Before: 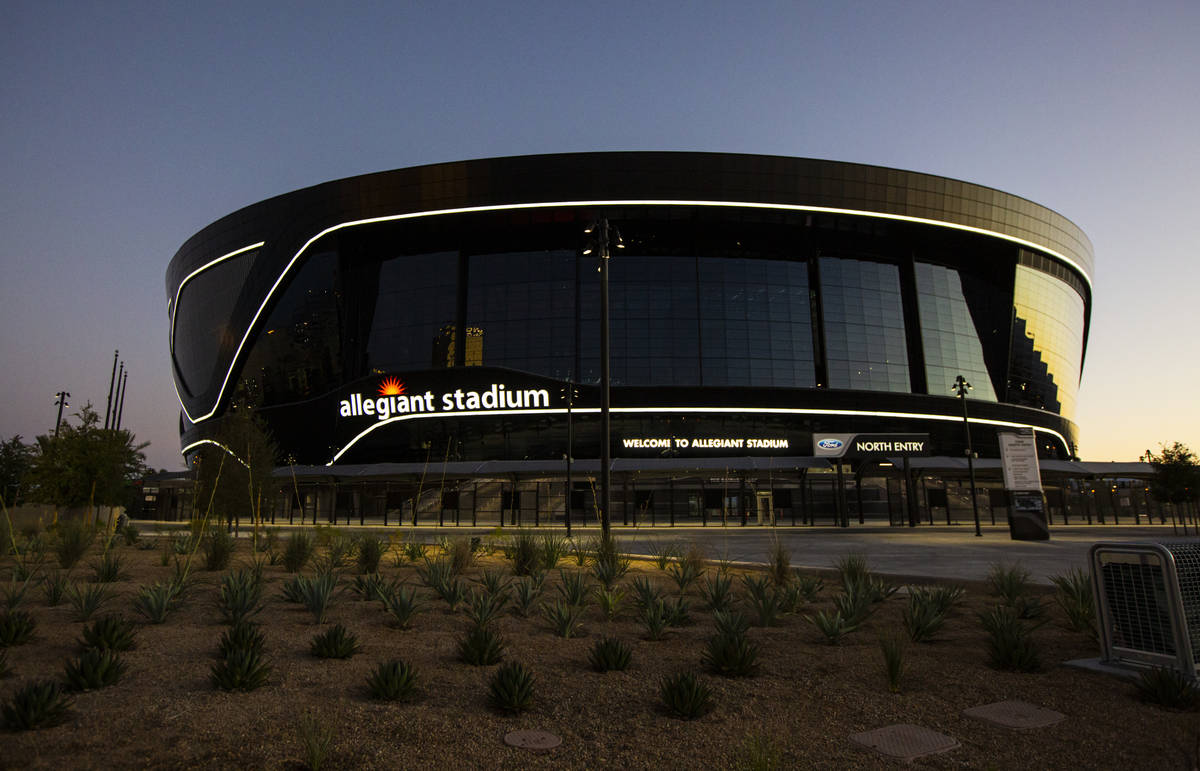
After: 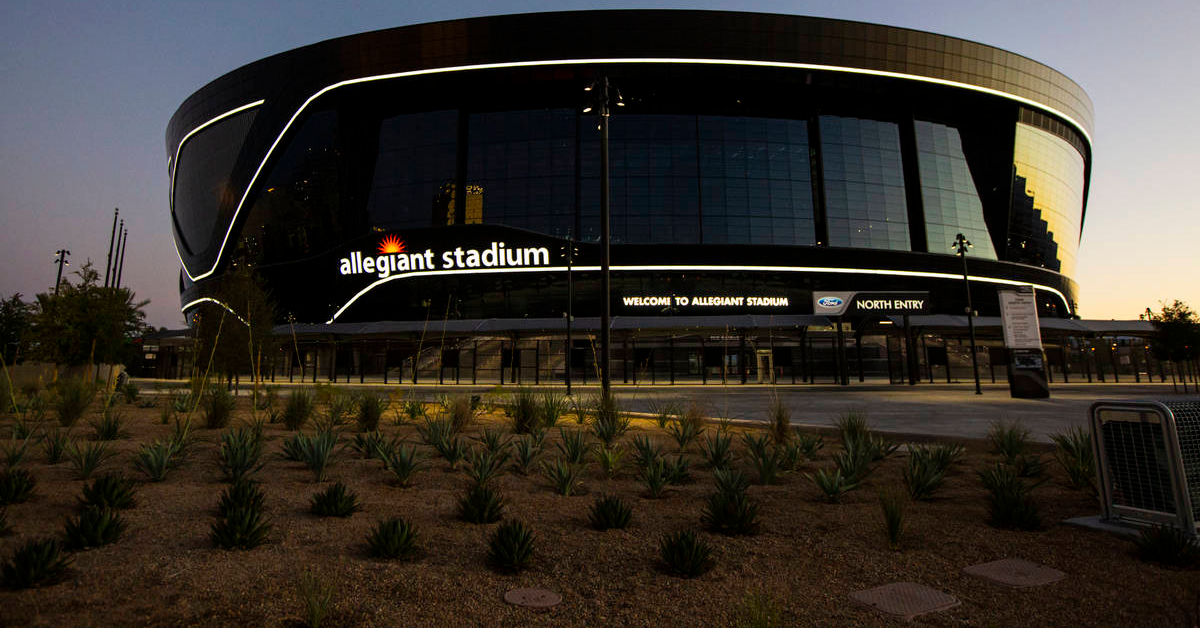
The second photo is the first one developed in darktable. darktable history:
crop and rotate: top 18.484%
